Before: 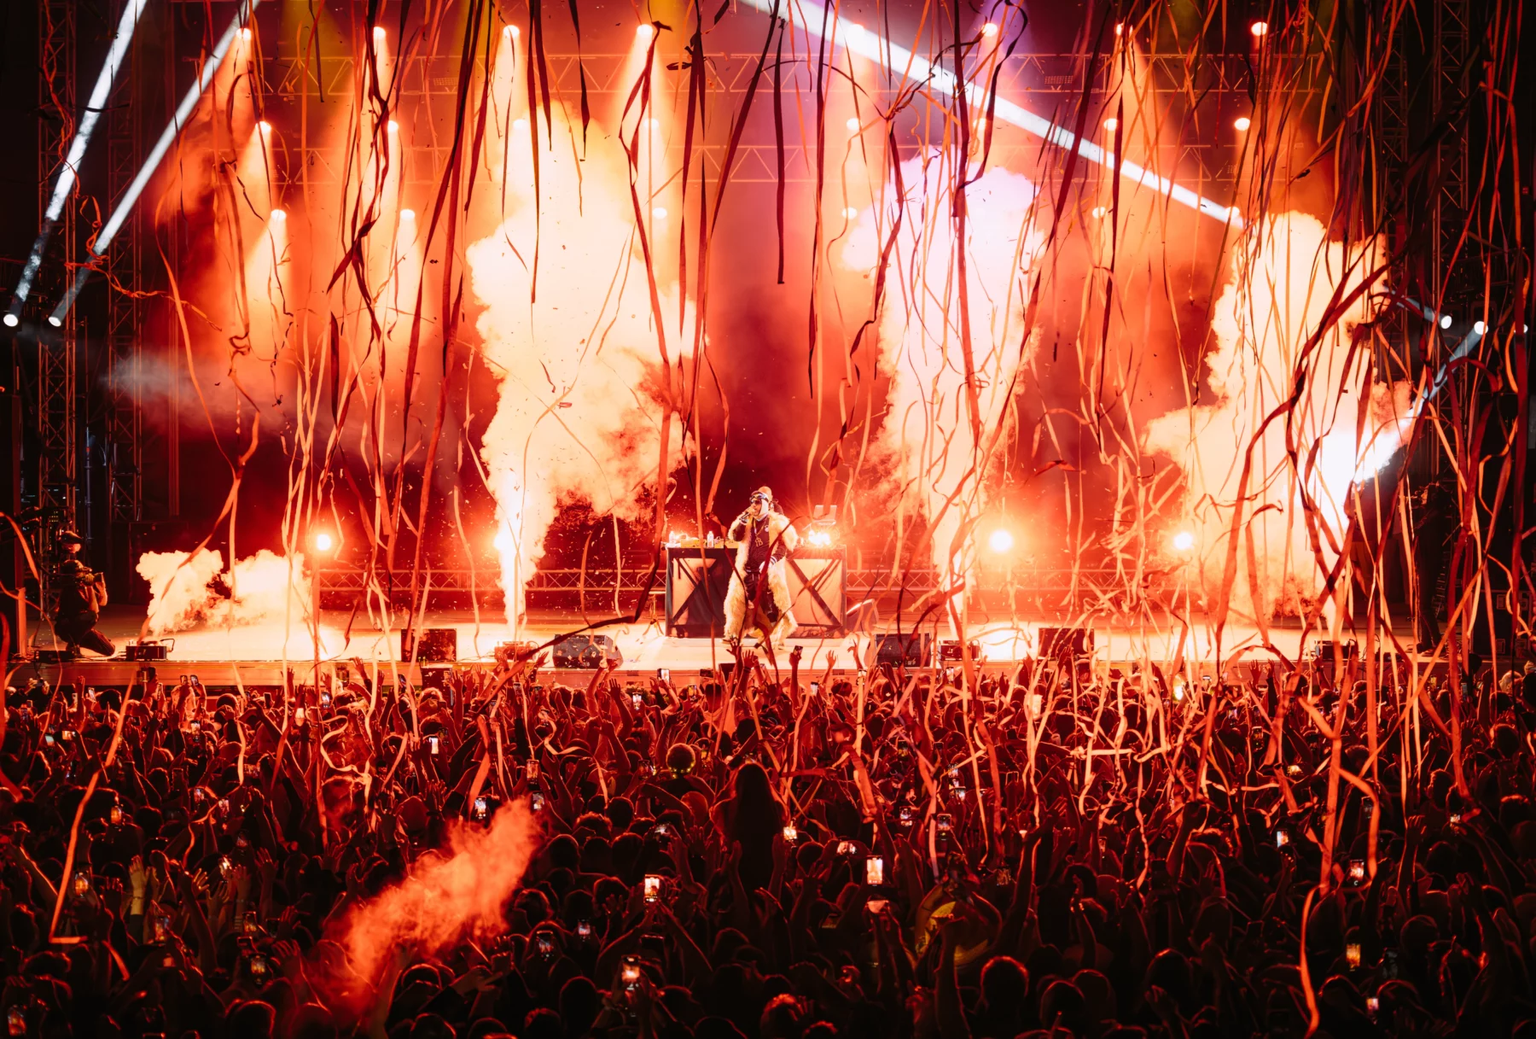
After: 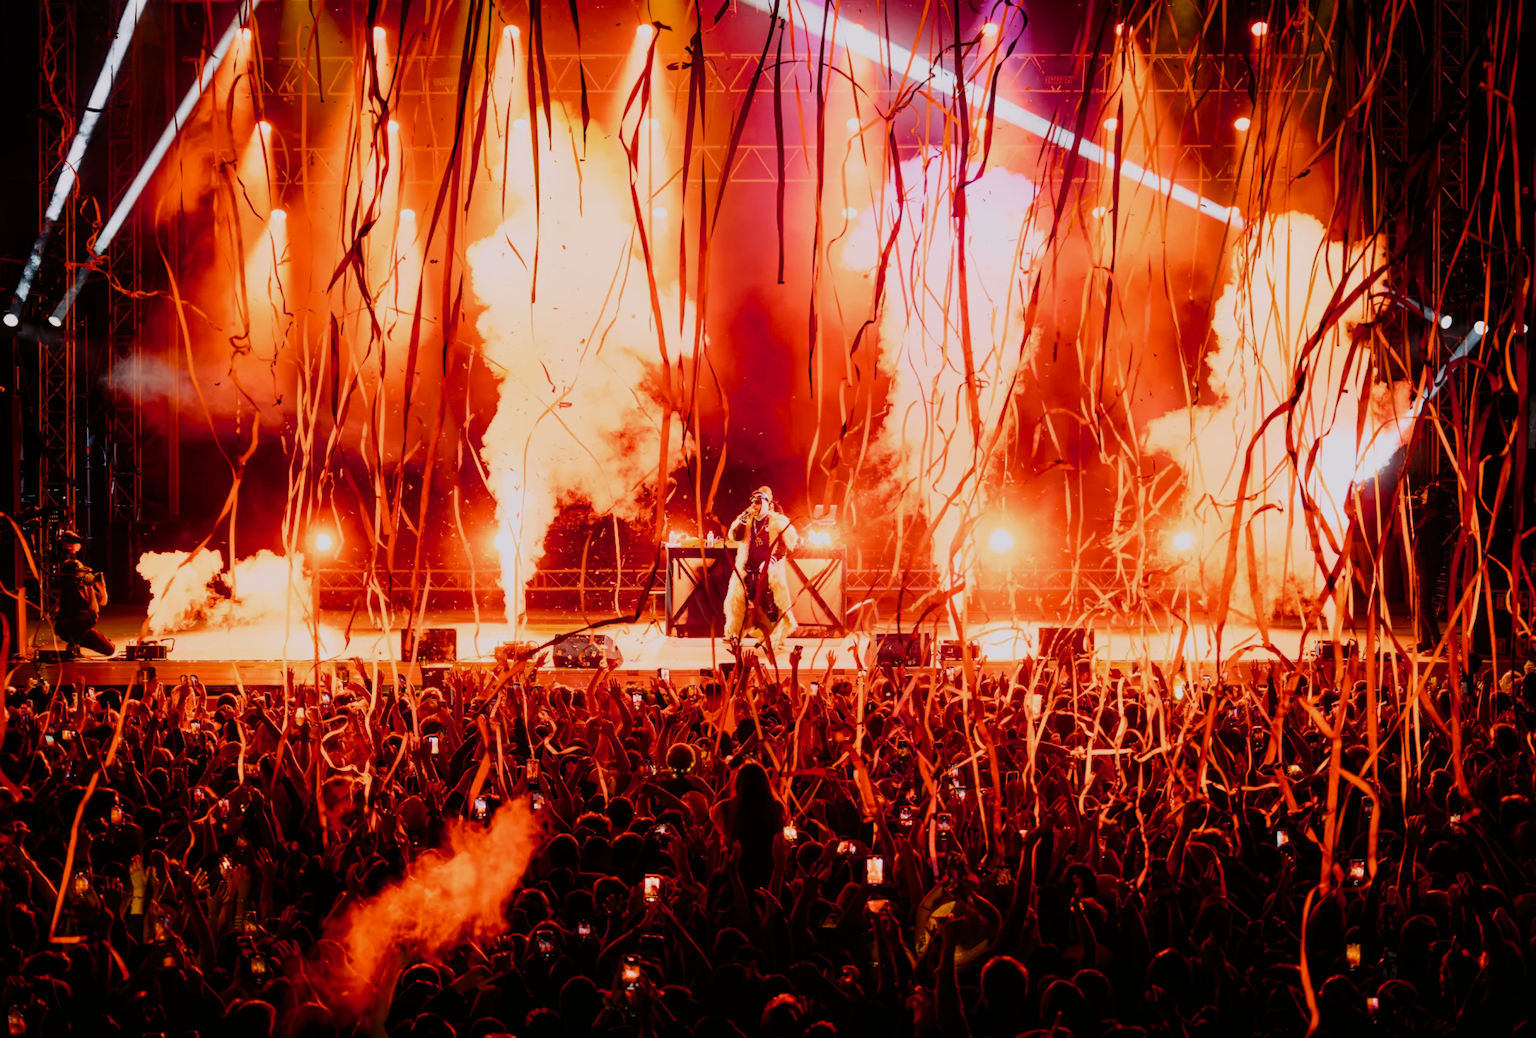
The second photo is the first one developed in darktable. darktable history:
filmic rgb: black relative exposure -7.82 EV, white relative exposure 4.29 EV, hardness 3.86, color science v6 (2022)
color balance rgb: linear chroma grading › global chroma 8.12%, perceptual saturation grading › global saturation 9.07%, perceptual saturation grading › highlights -13.84%, perceptual saturation grading › mid-tones 14.88%, perceptual saturation grading › shadows 22.8%, perceptual brilliance grading › highlights 2.61%, global vibrance 12.07%
